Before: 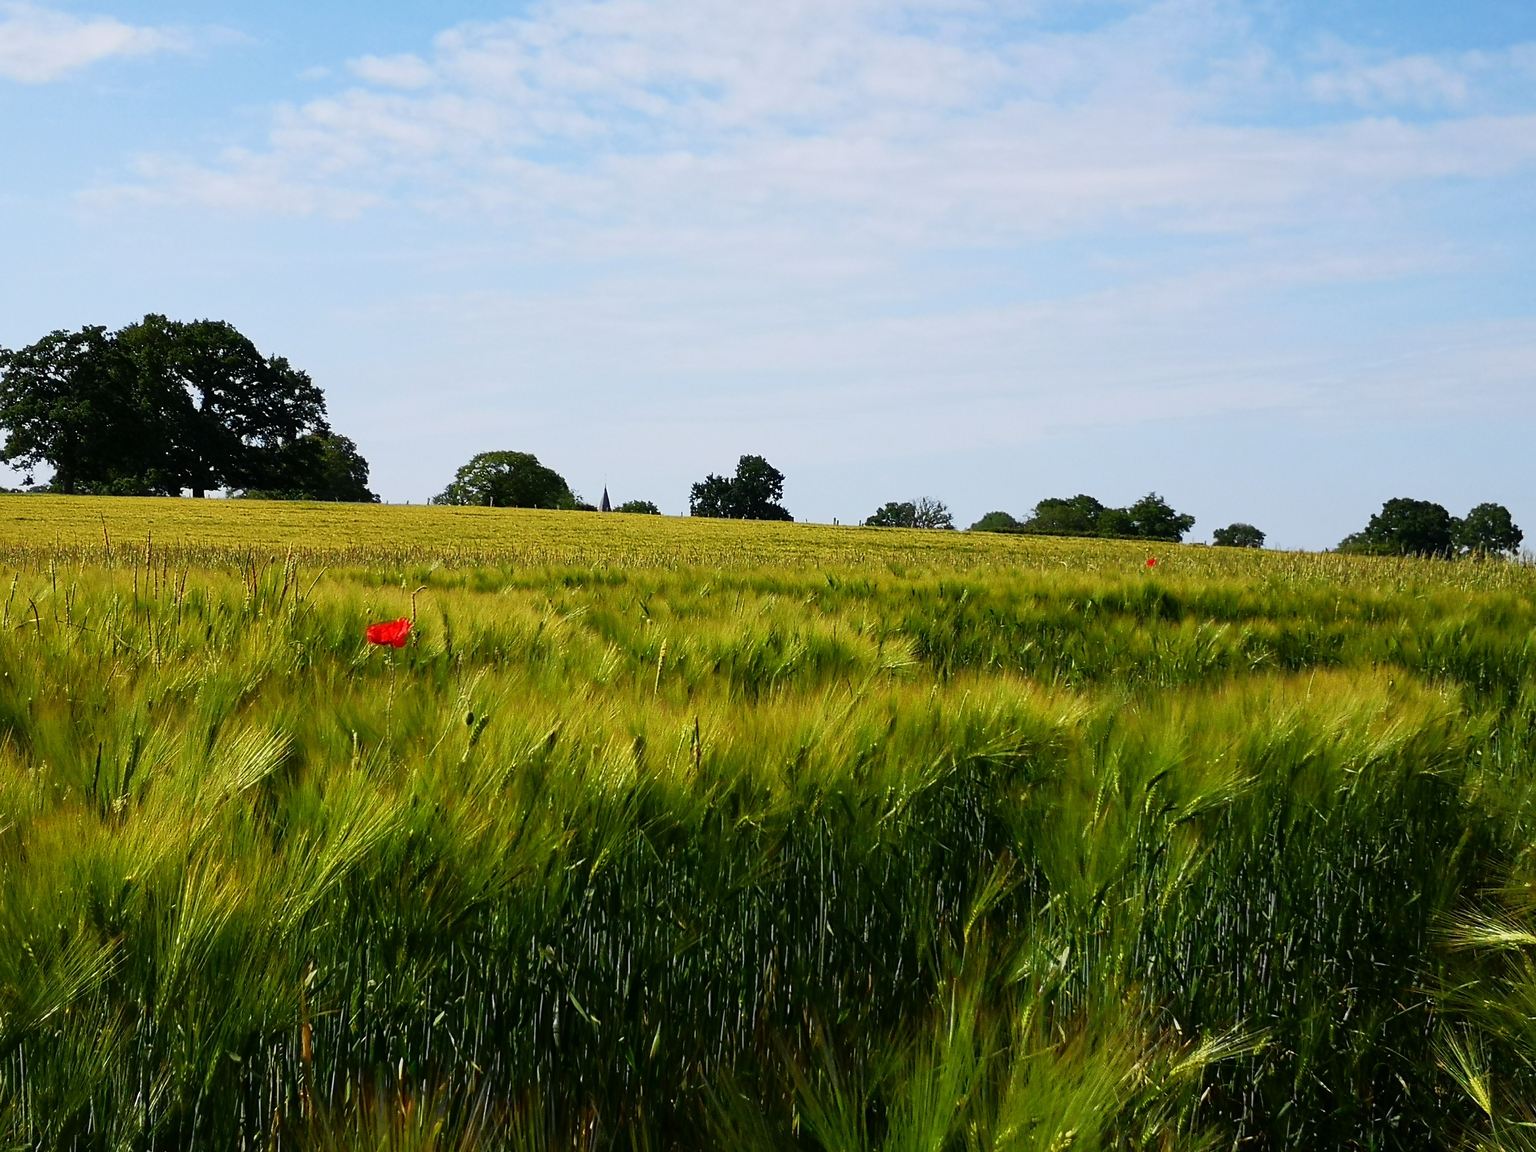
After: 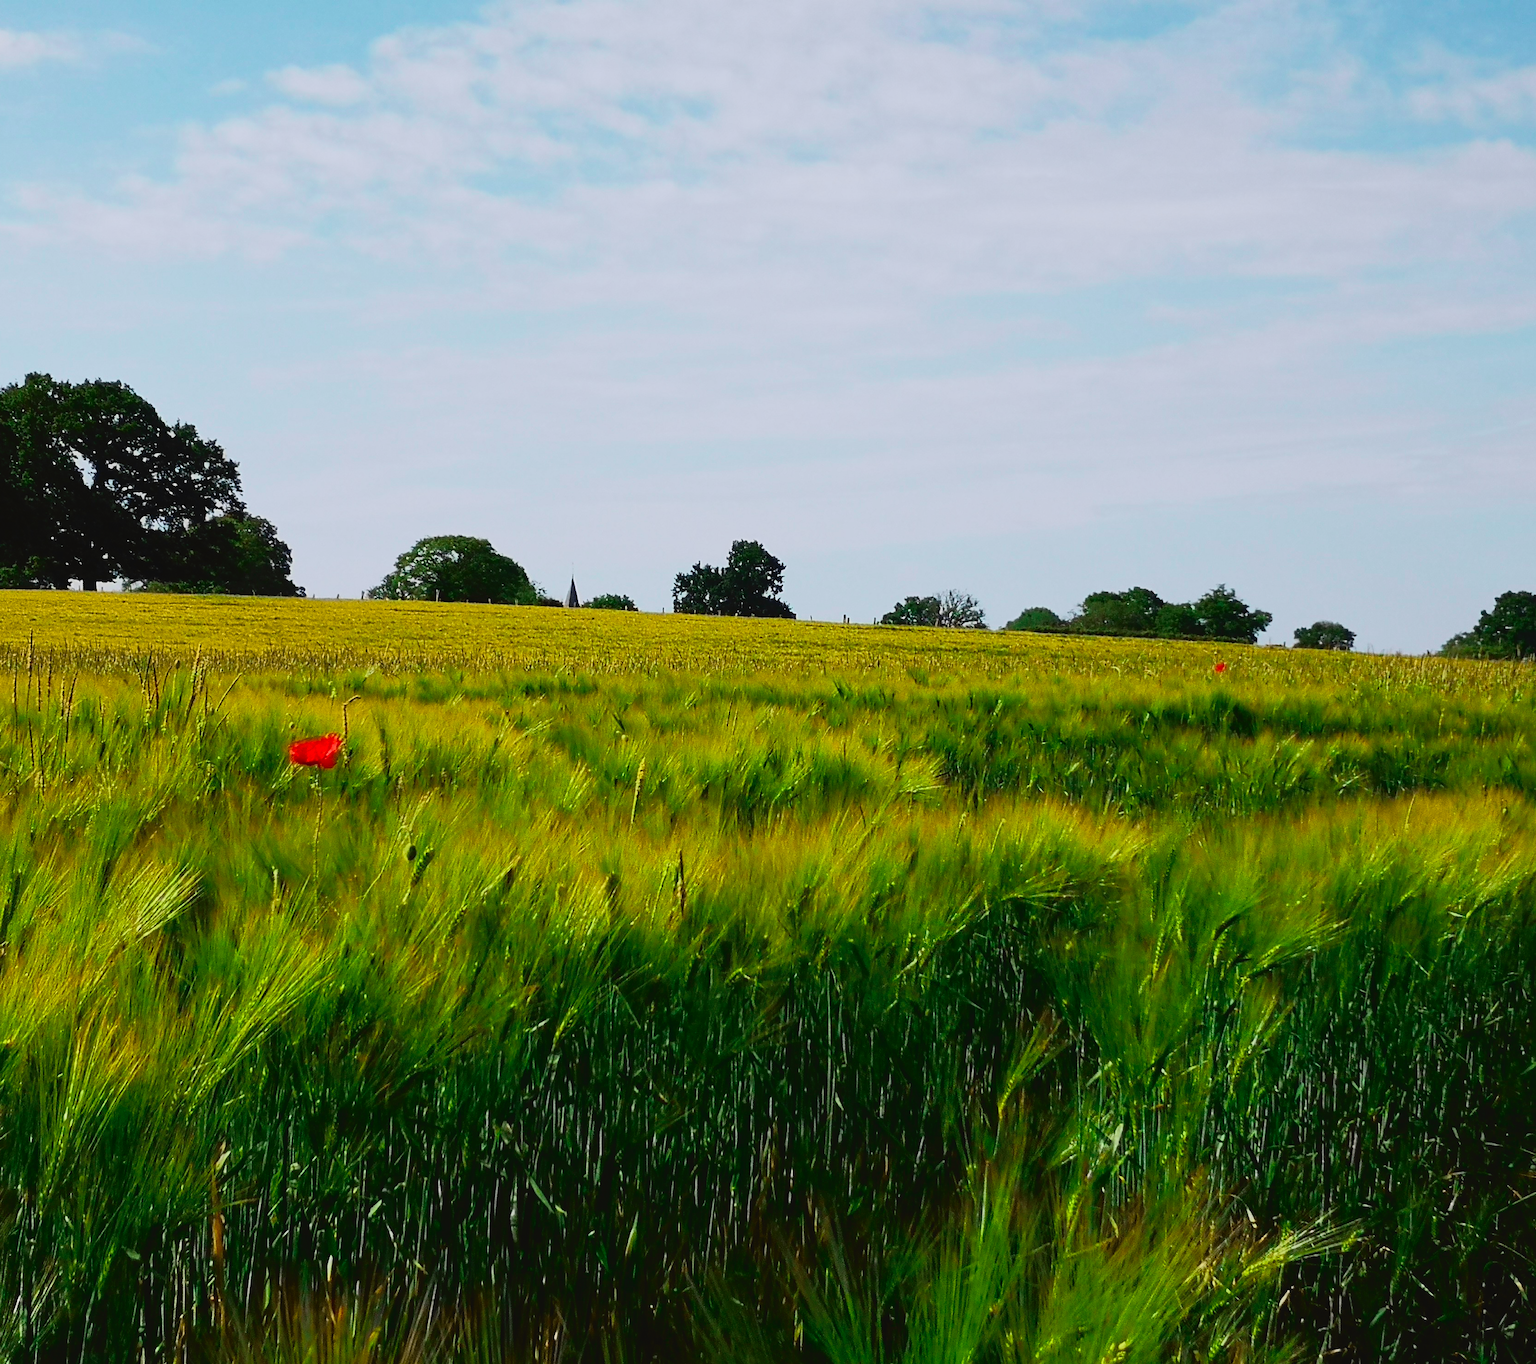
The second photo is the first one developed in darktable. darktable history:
crop: left 8.026%, right 7.374%
tone equalizer: -8 EV -0.55 EV
tone curve: curves: ch0 [(0, 0.036) (0.053, 0.068) (0.211, 0.217) (0.519, 0.513) (0.847, 0.82) (0.991, 0.914)]; ch1 [(0, 0) (0.276, 0.206) (0.412, 0.353) (0.482, 0.475) (0.495, 0.5) (0.509, 0.502) (0.563, 0.57) (0.667, 0.672) (0.788, 0.809) (1, 1)]; ch2 [(0, 0) (0.438, 0.456) (0.473, 0.47) (0.503, 0.503) (0.523, 0.528) (0.562, 0.571) (0.612, 0.61) (0.679, 0.72) (1, 1)], color space Lab, independent channels, preserve colors none
